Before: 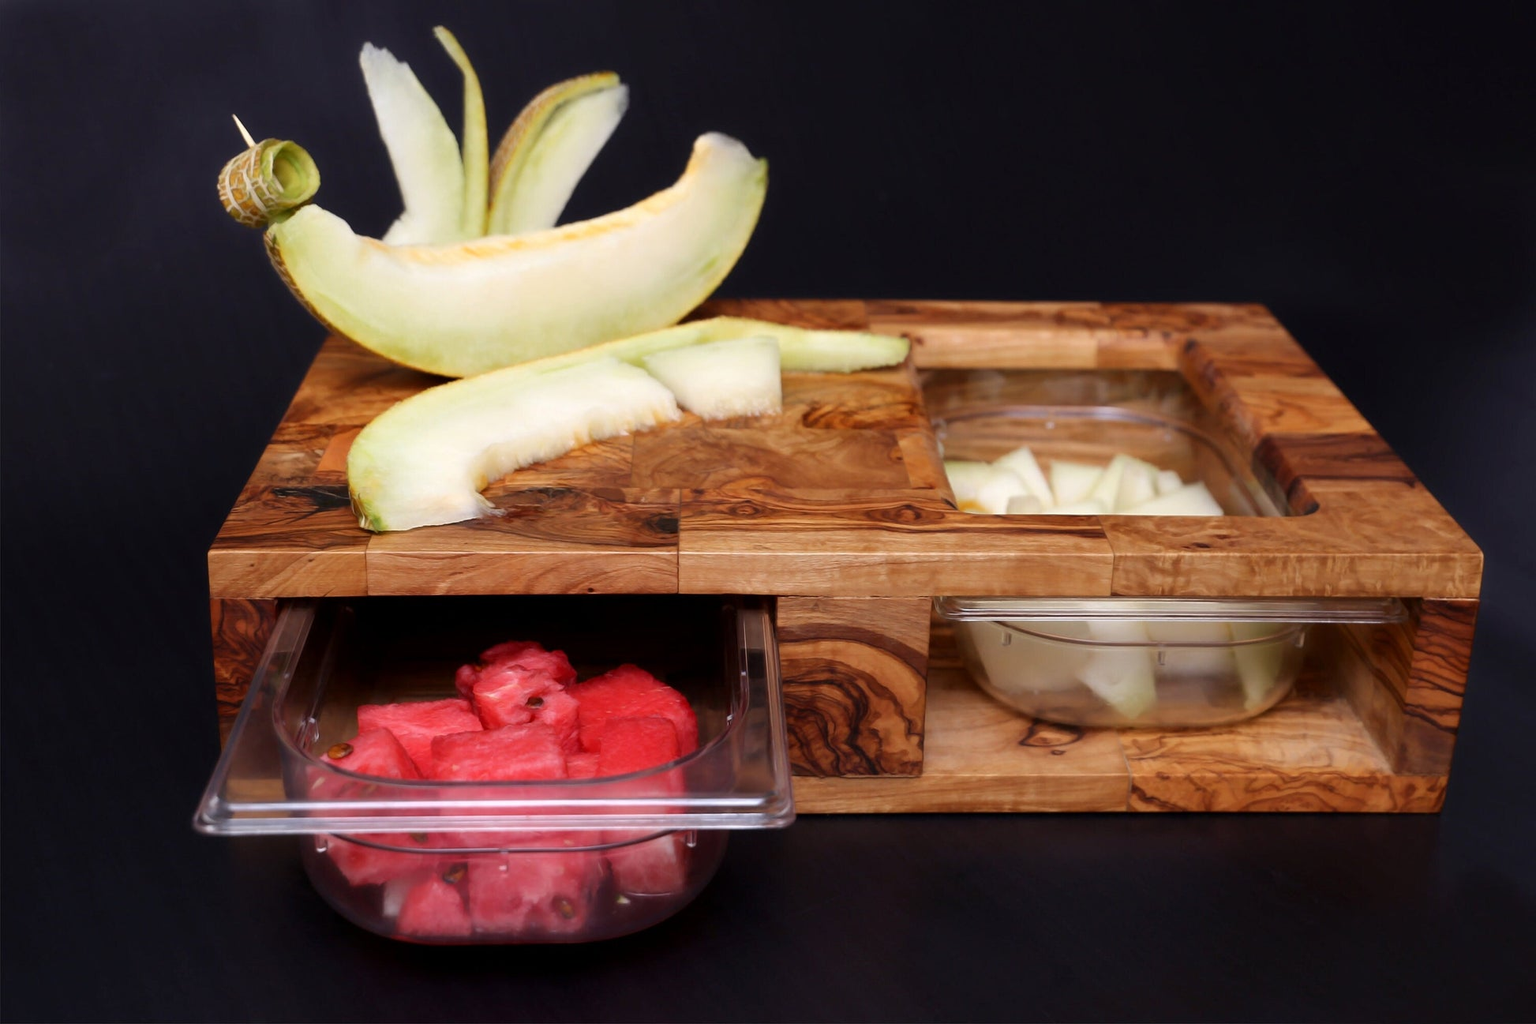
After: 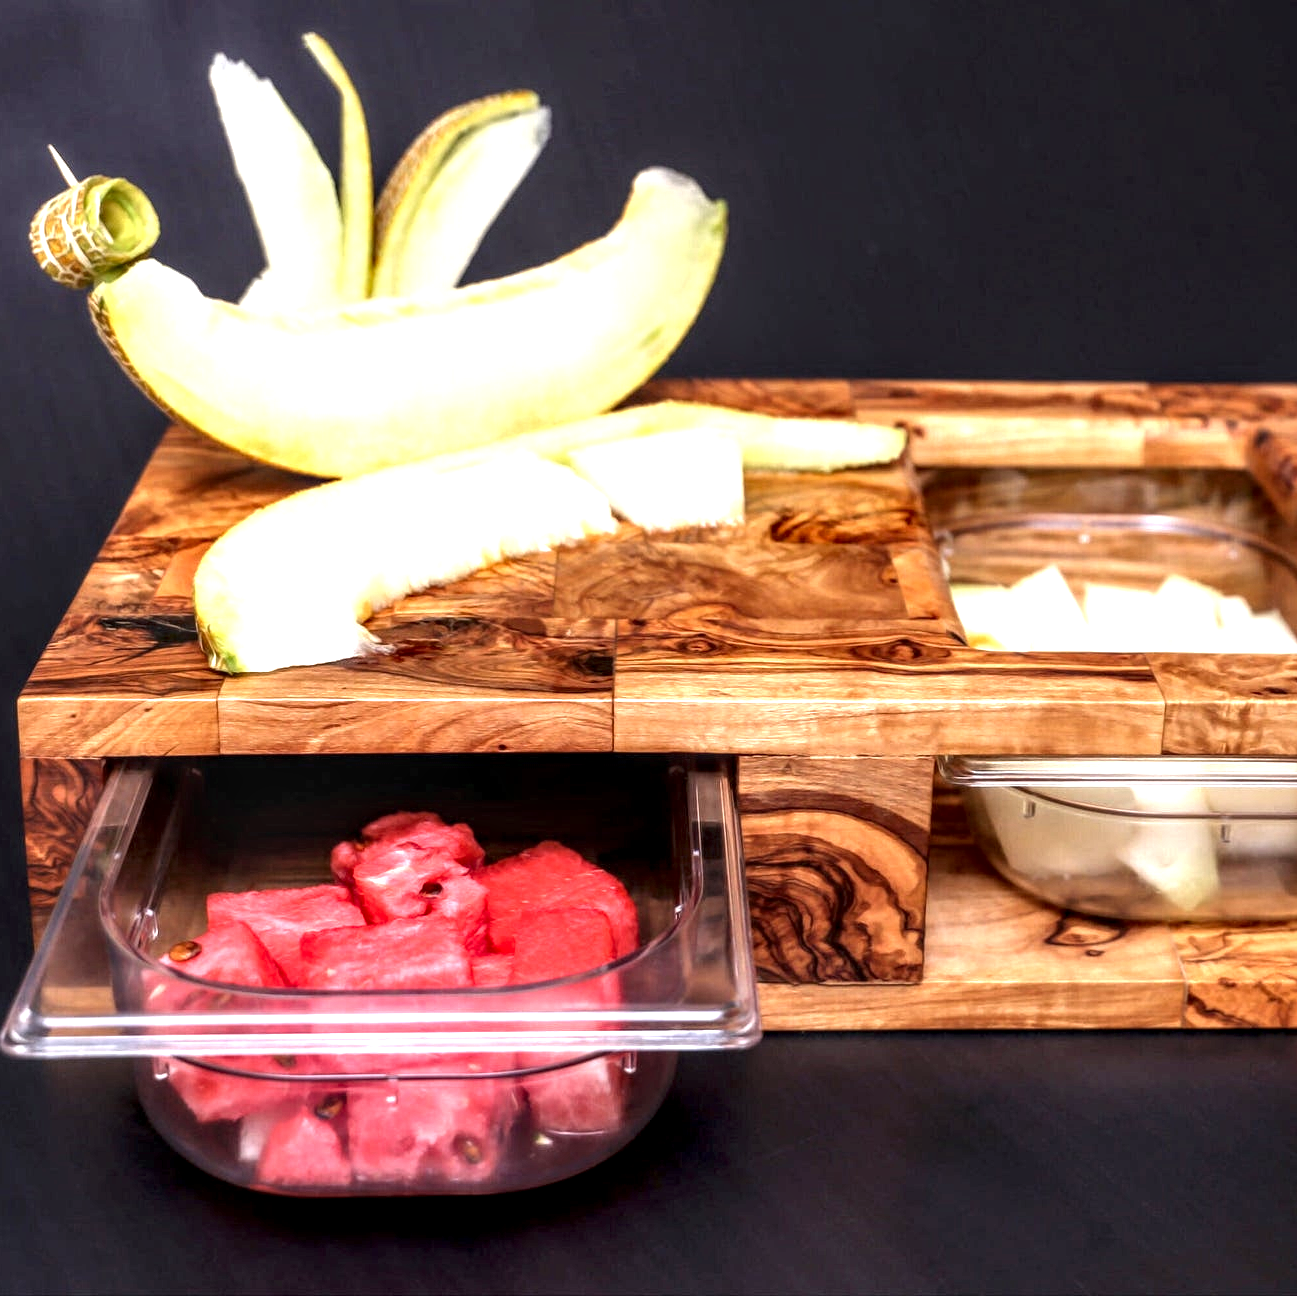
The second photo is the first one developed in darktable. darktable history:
crop and rotate: left 12.648%, right 20.685%
exposure: black level correction 0, exposure 1.1 EV, compensate exposure bias true, compensate highlight preservation false
local contrast: highlights 12%, shadows 38%, detail 183%, midtone range 0.471
